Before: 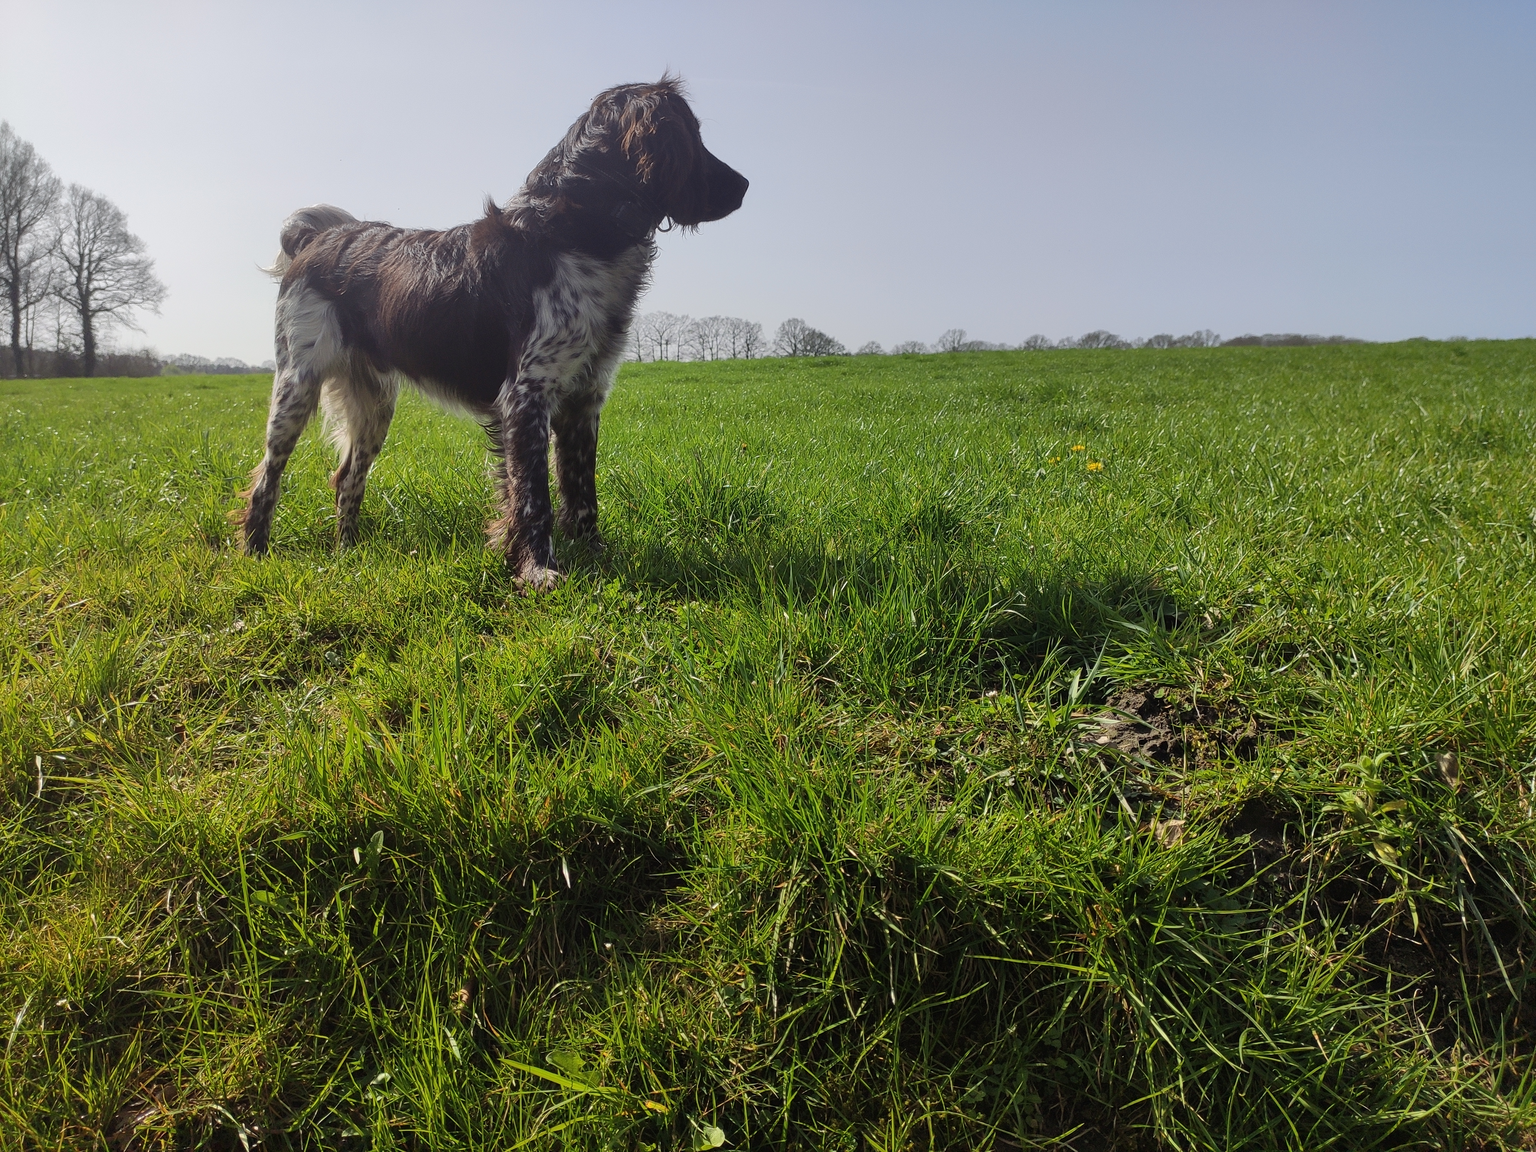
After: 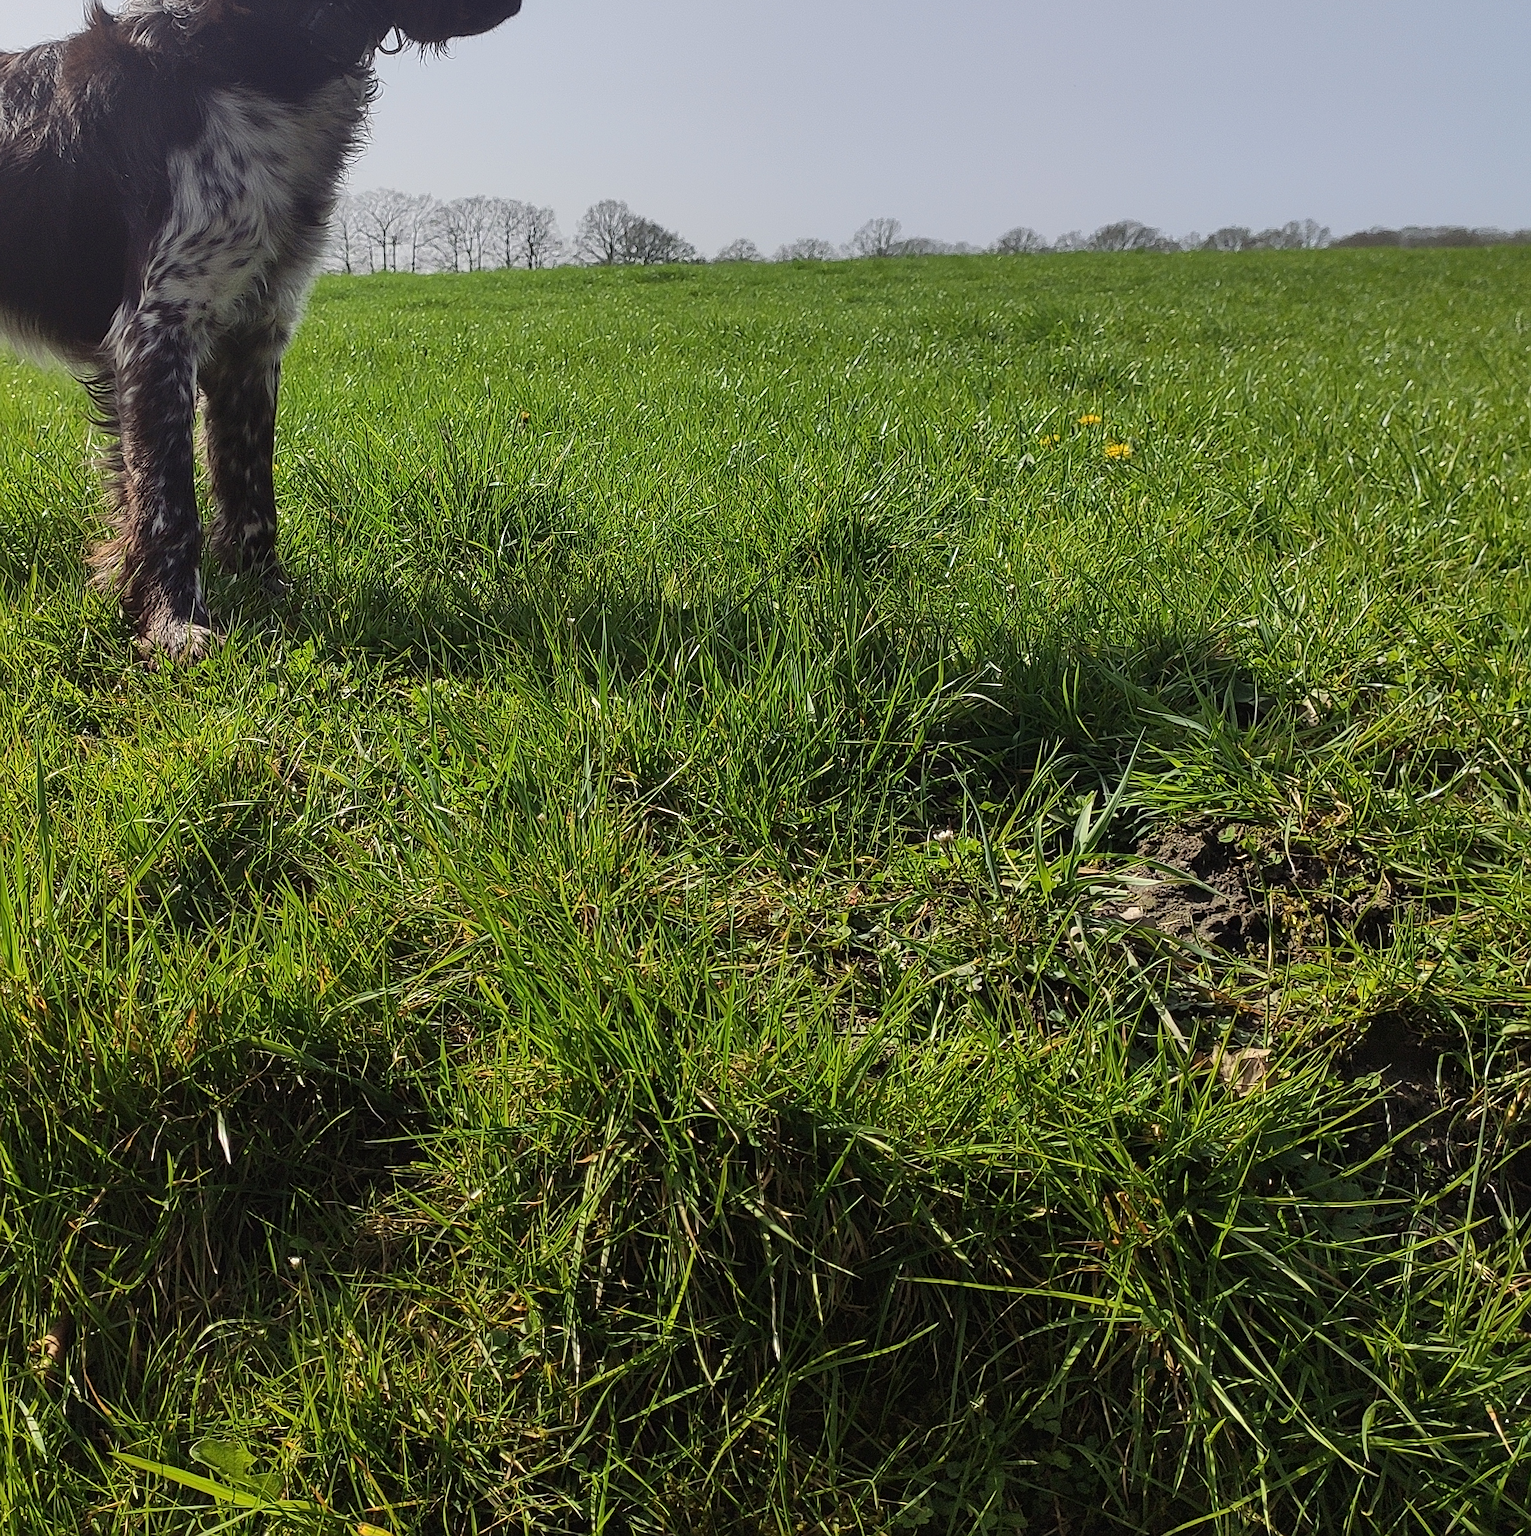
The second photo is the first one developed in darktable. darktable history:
crop and rotate: left 28.274%, top 17.375%, right 12.752%, bottom 3.774%
sharpen: on, module defaults
